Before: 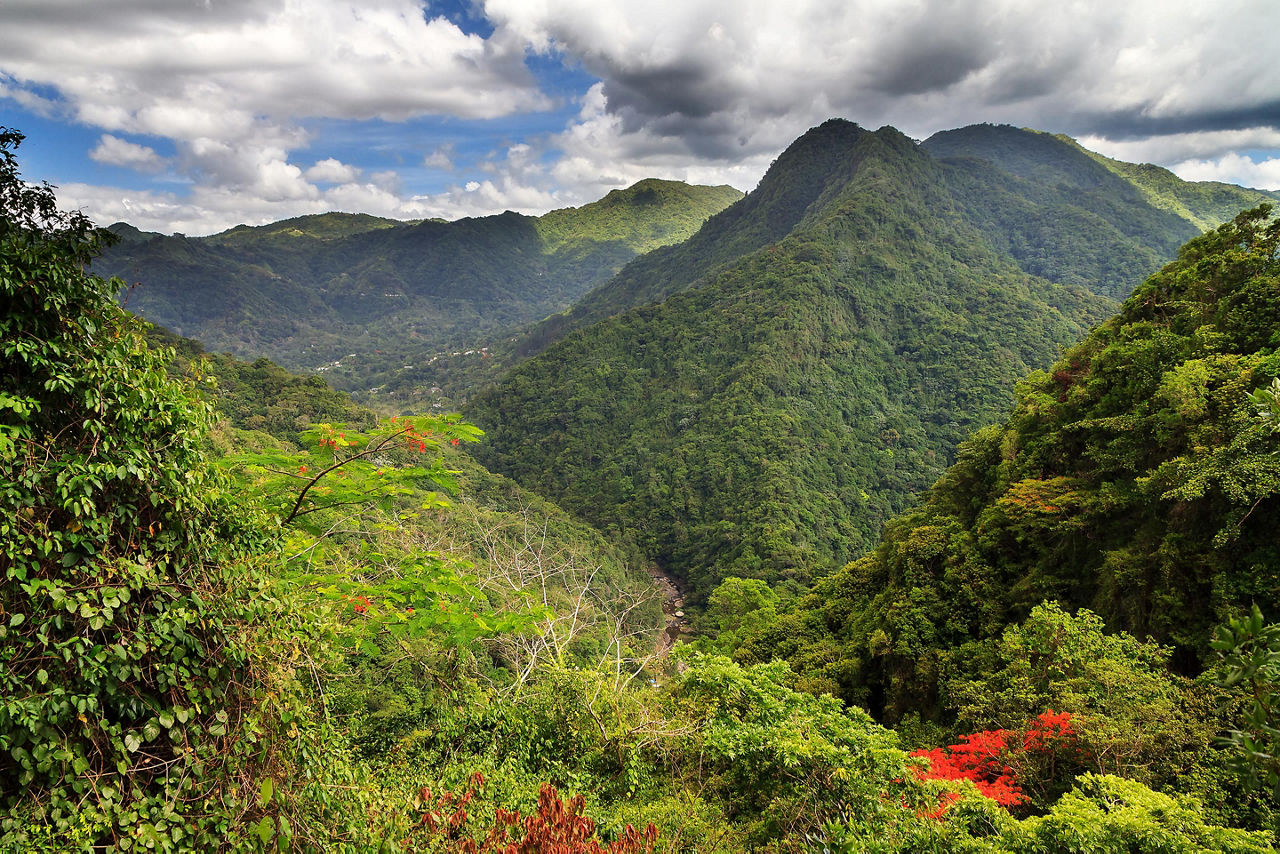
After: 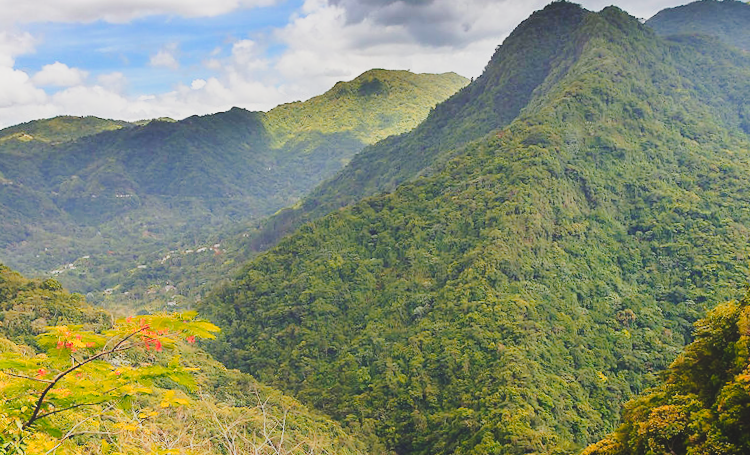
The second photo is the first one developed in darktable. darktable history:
color zones: curves: ch1 [(0, 0.469) (0.072, 0.457) (0.243, 0.494) (0.429, 0.5) (0.571, 0.5) (0.714, 0.5) (0.857, 0.5) (1, 0.469)]; ch2 [(0, 0.499) (0.143, 0.467) (0.242, 0.436) (0.429, 0.493) (0.571, 0.5) (0.714, 0.5) (0.857, 0.5) (1, 0.499)]
rotate and perspective: rotation -2.22°, lens shift (horizontal) -0.022, automatic cropping off
local contrast: detail 69%
base curve: curves: ch0 [(0, 0) (0.028, 0.03) (0.121, 0.232) (0.46, 0.748) (0.859, 0.968) (1, 1)], preserve colors none
crop: left 20.932%, top 15.471%, right 21.848%, bottom 34.081%
